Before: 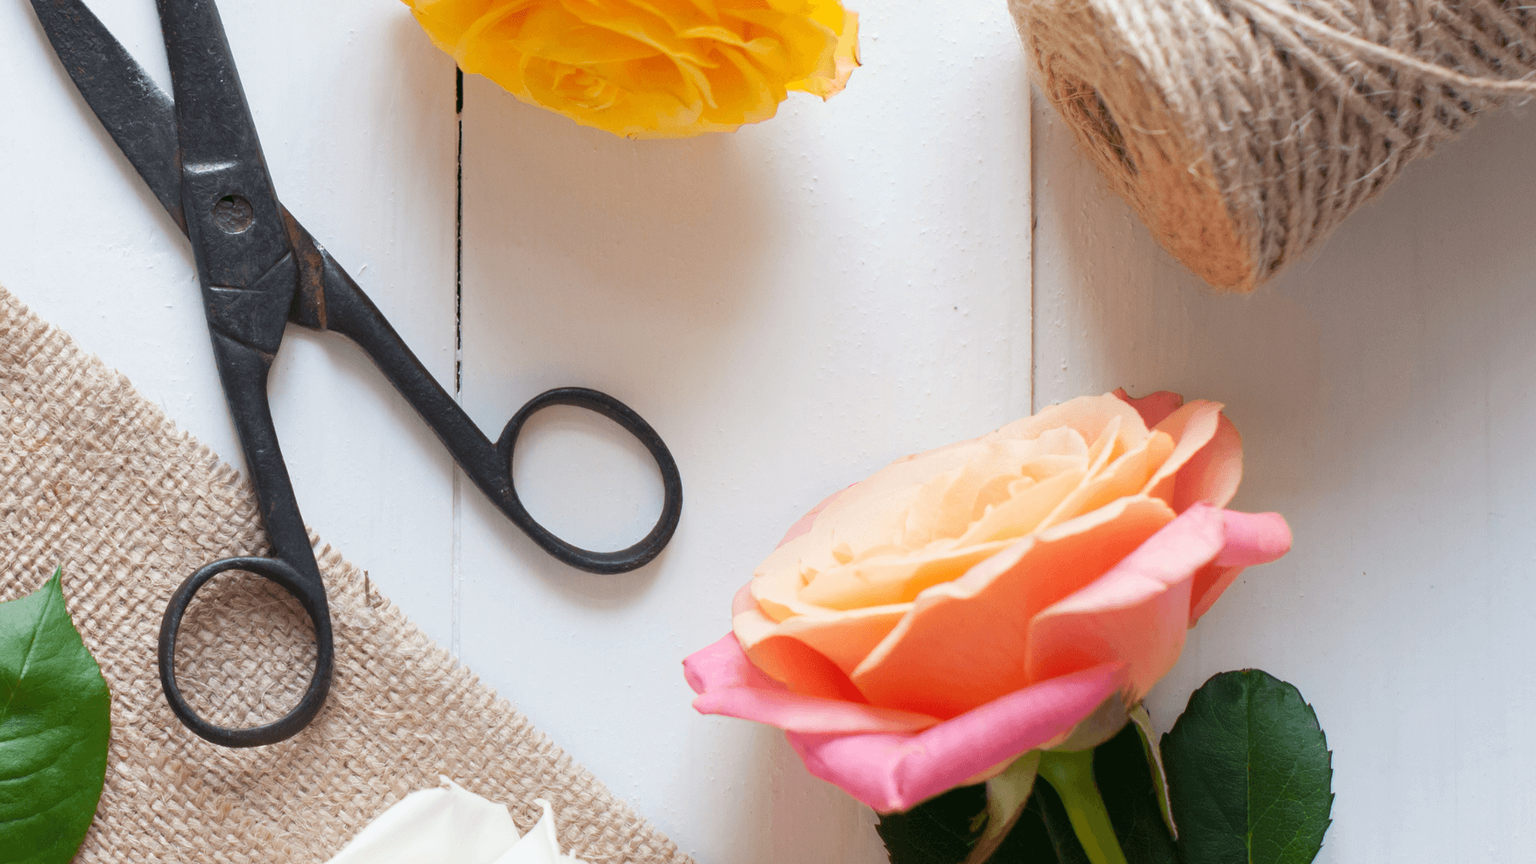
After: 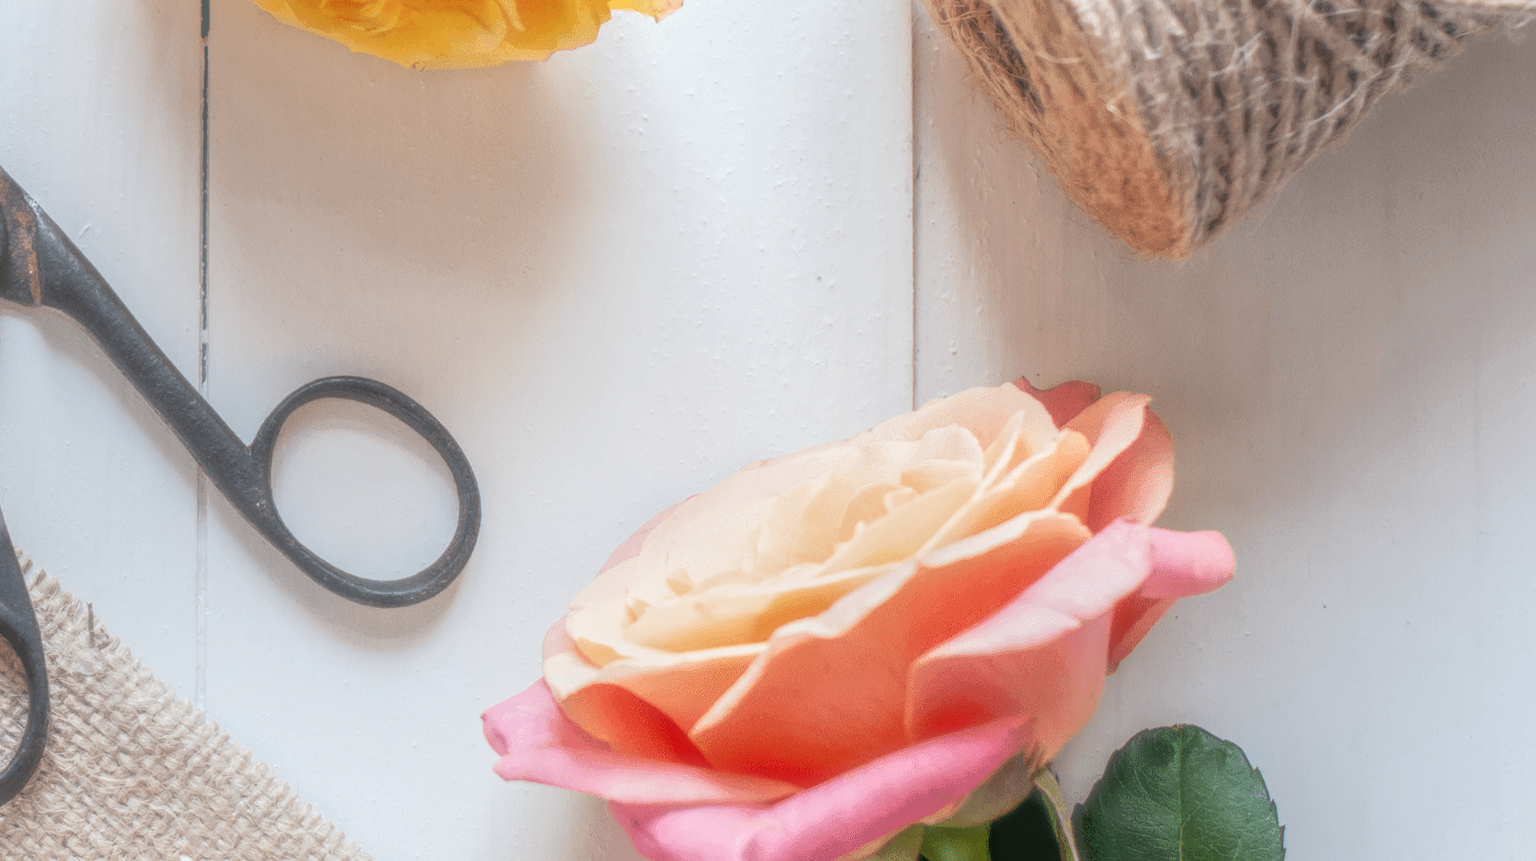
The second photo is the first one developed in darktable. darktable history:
haze removal: strength -0.893, distance 0.223, compatibility mode true, adaptive false
crop: left 19.148%, top 9.664%, right 0.001%, bottom 9.73%
local contrast: highlights 20%, shadows 25%, detail 200%, midtone range 0.2
exposure: black level correction 0.012, compensate exposure bias true, compensate highlight preservation false
velvia: on, module defaults
